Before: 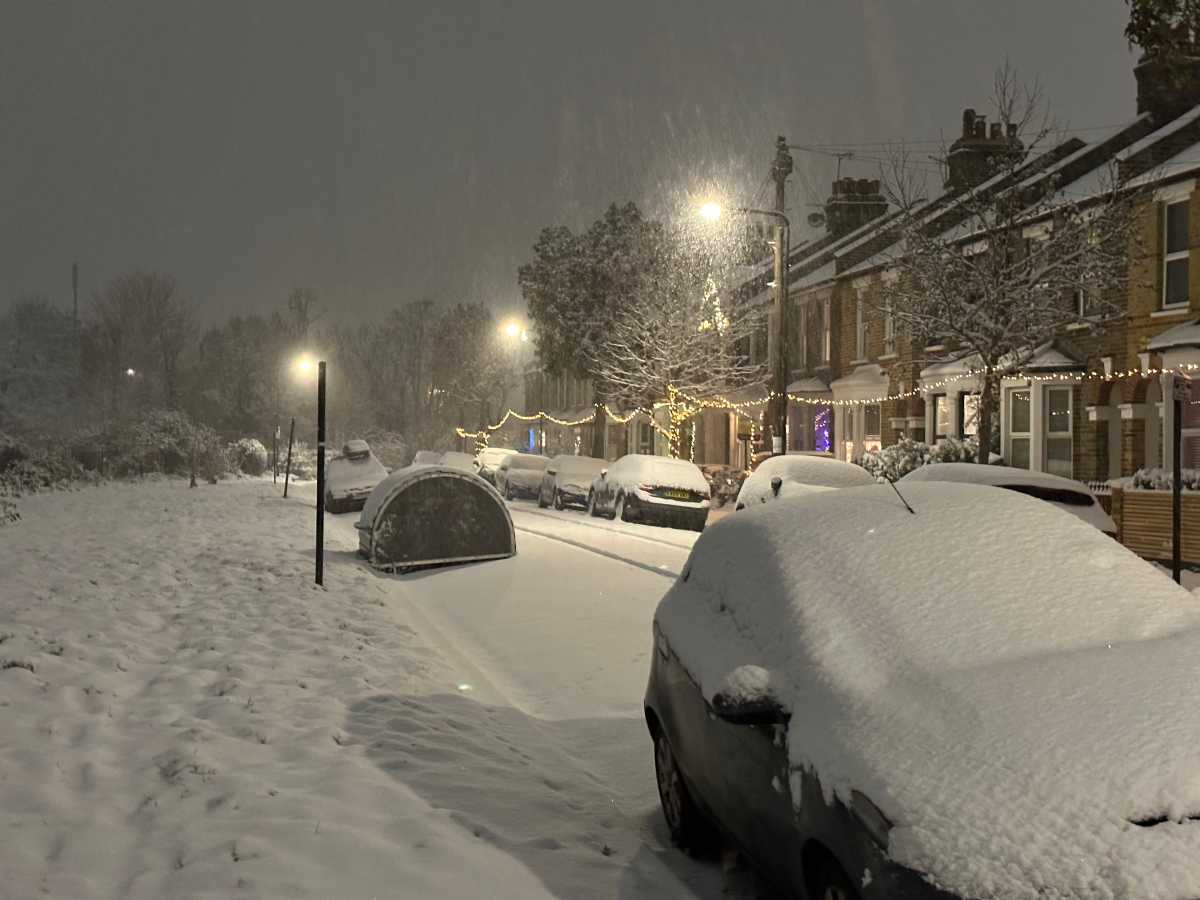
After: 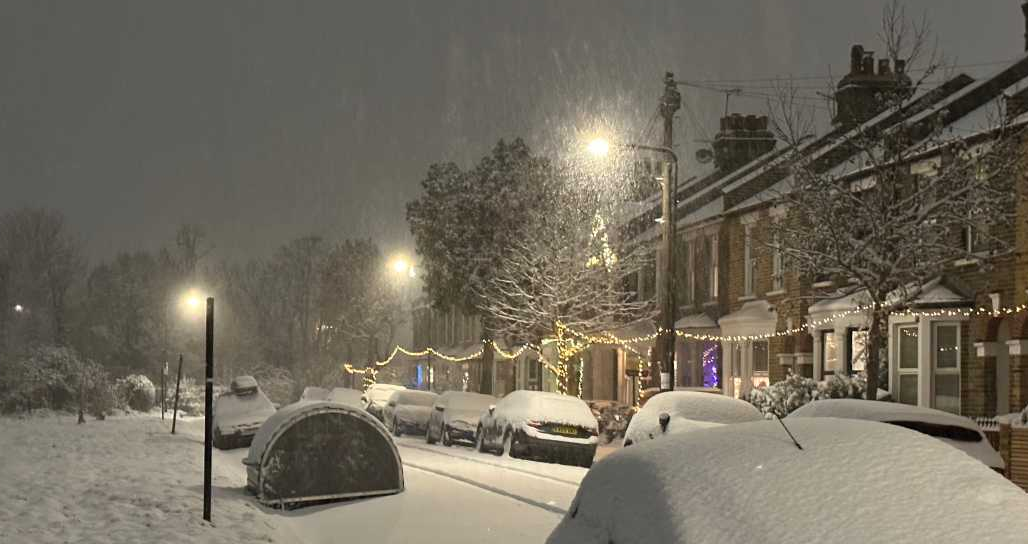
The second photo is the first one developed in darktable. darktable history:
crop and rotate: left 9.345%, top 7.22%, right 4.982%, bottom 32.331%
